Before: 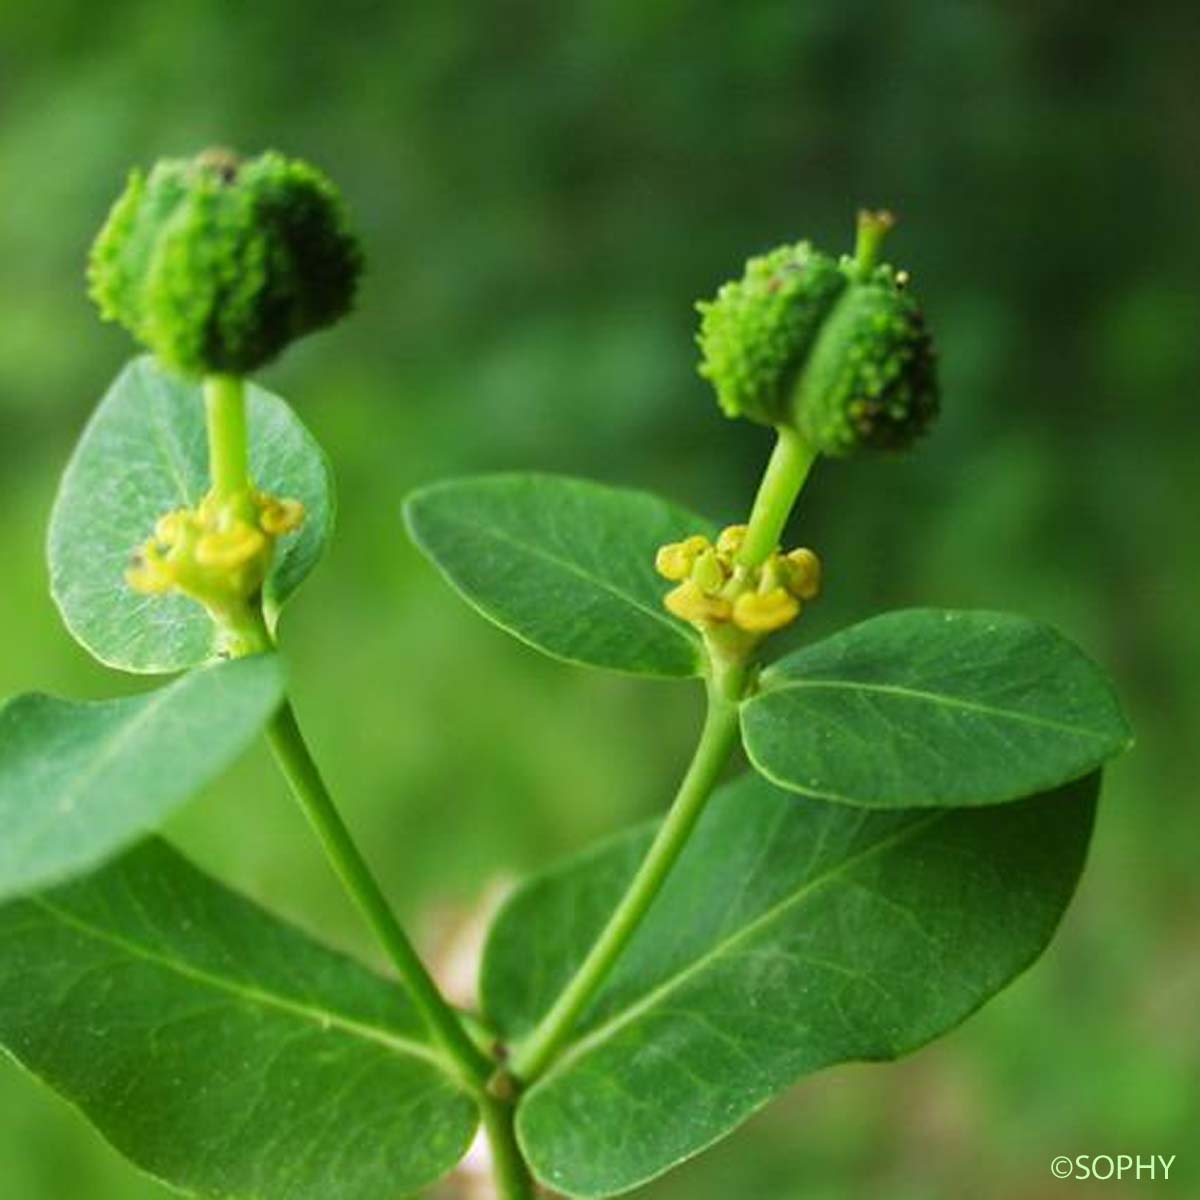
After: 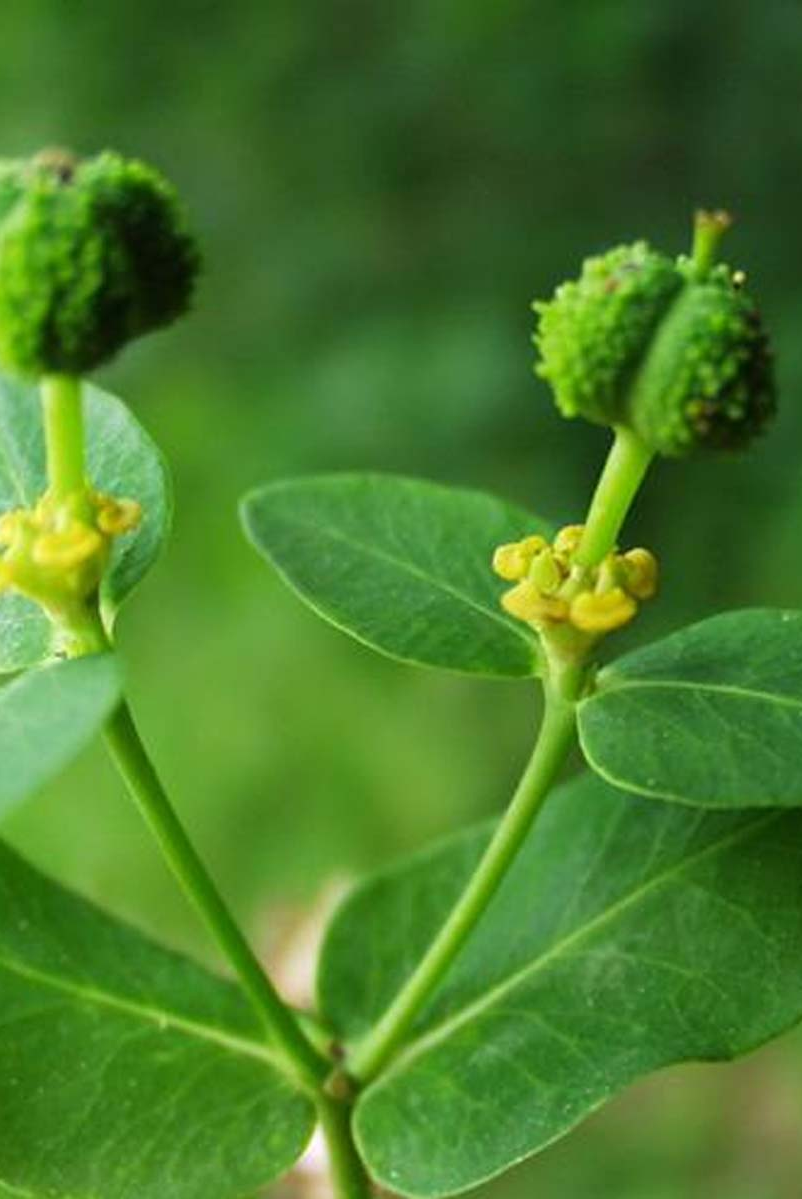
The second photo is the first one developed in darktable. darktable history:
crop and rotate: left 13.65%, right 19.502%
